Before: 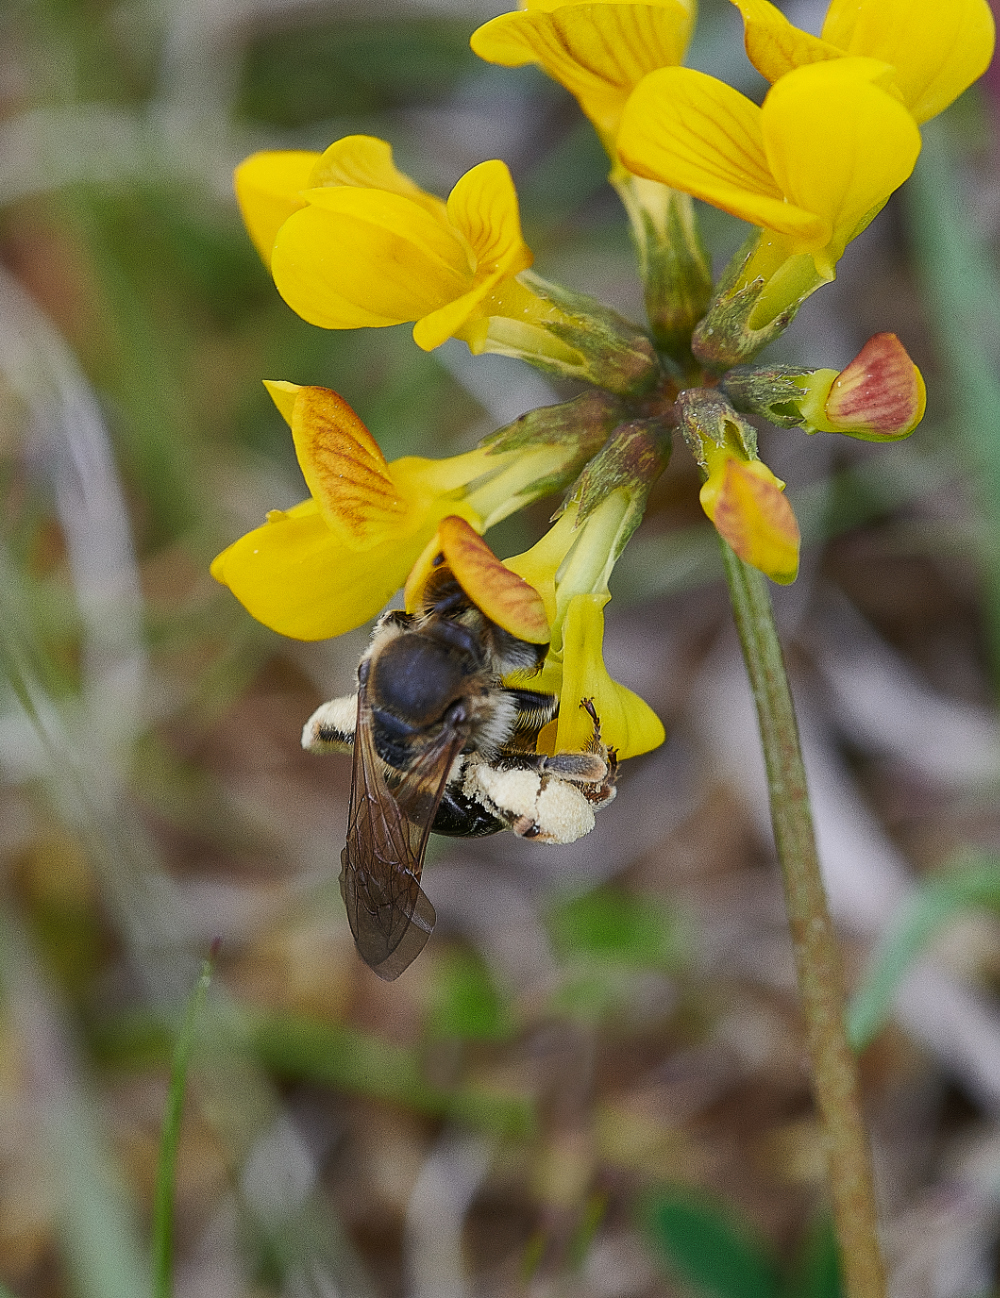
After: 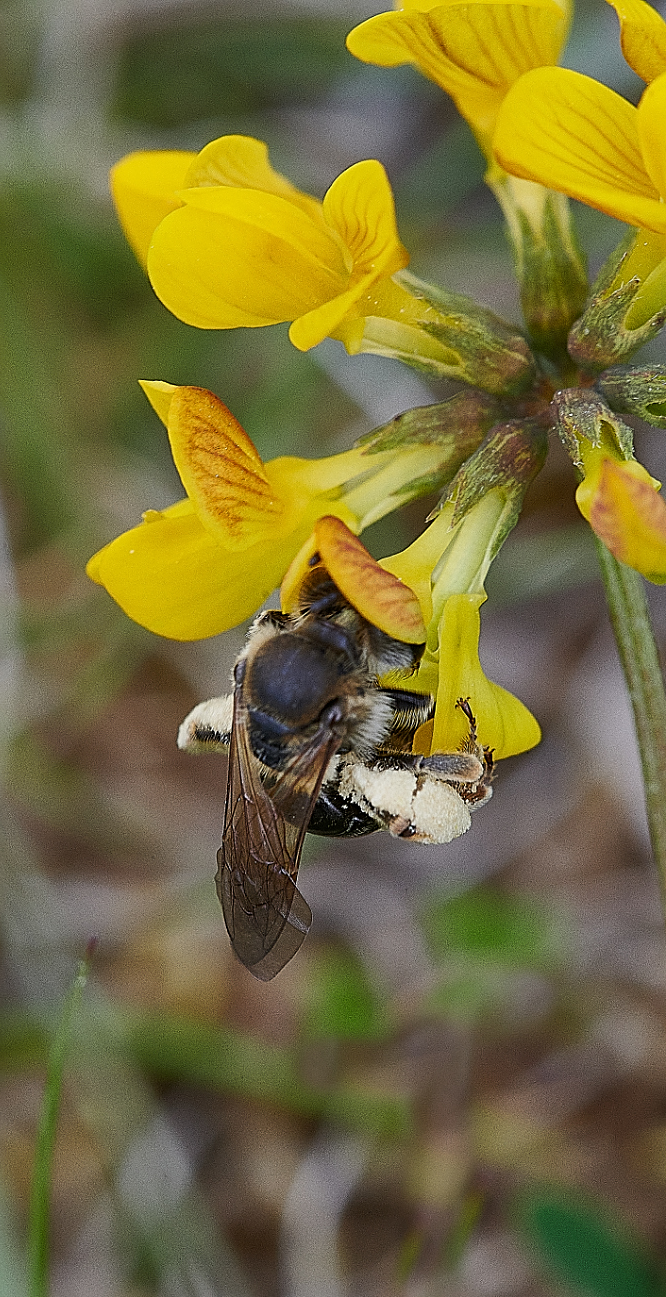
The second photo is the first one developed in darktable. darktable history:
sharpen: on, module defaults
crop and rotate: left 12.404%, right 20.909%
exposure: exposure -0.051 EV, compensate highlight preservation false
